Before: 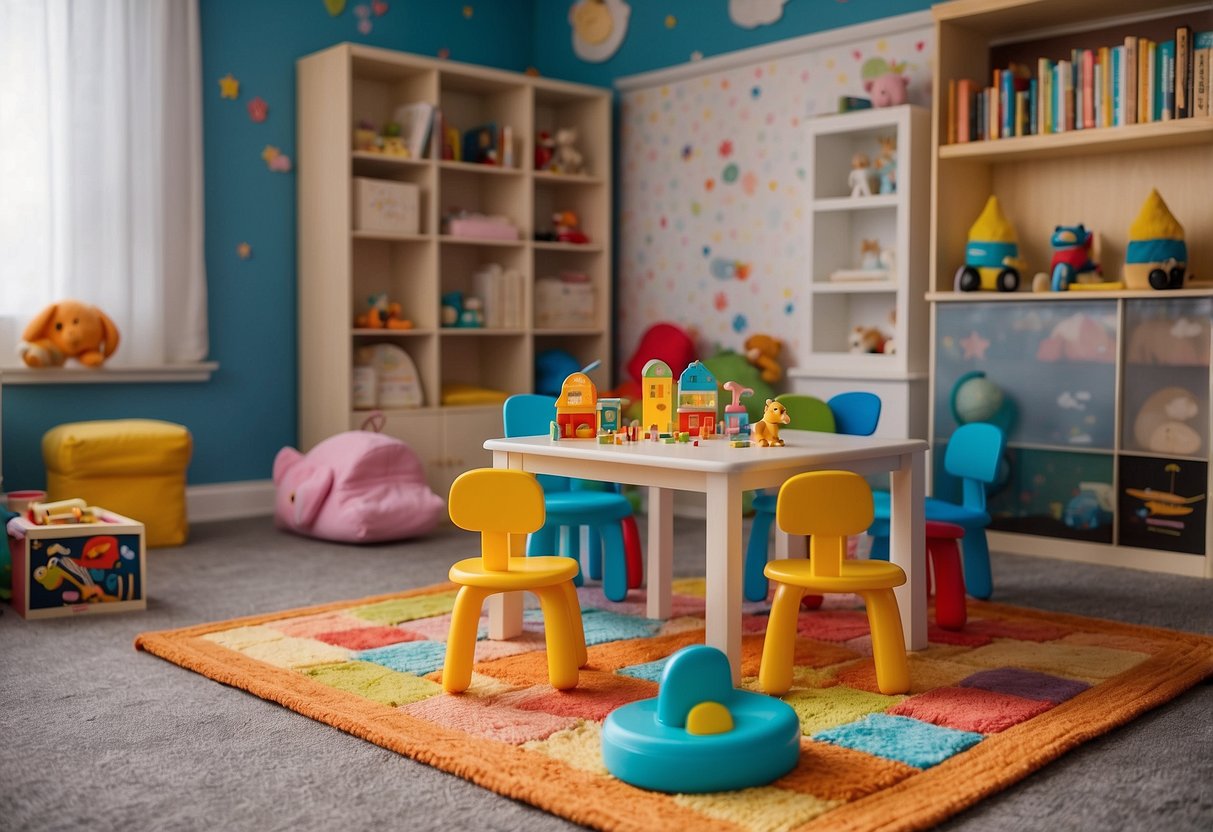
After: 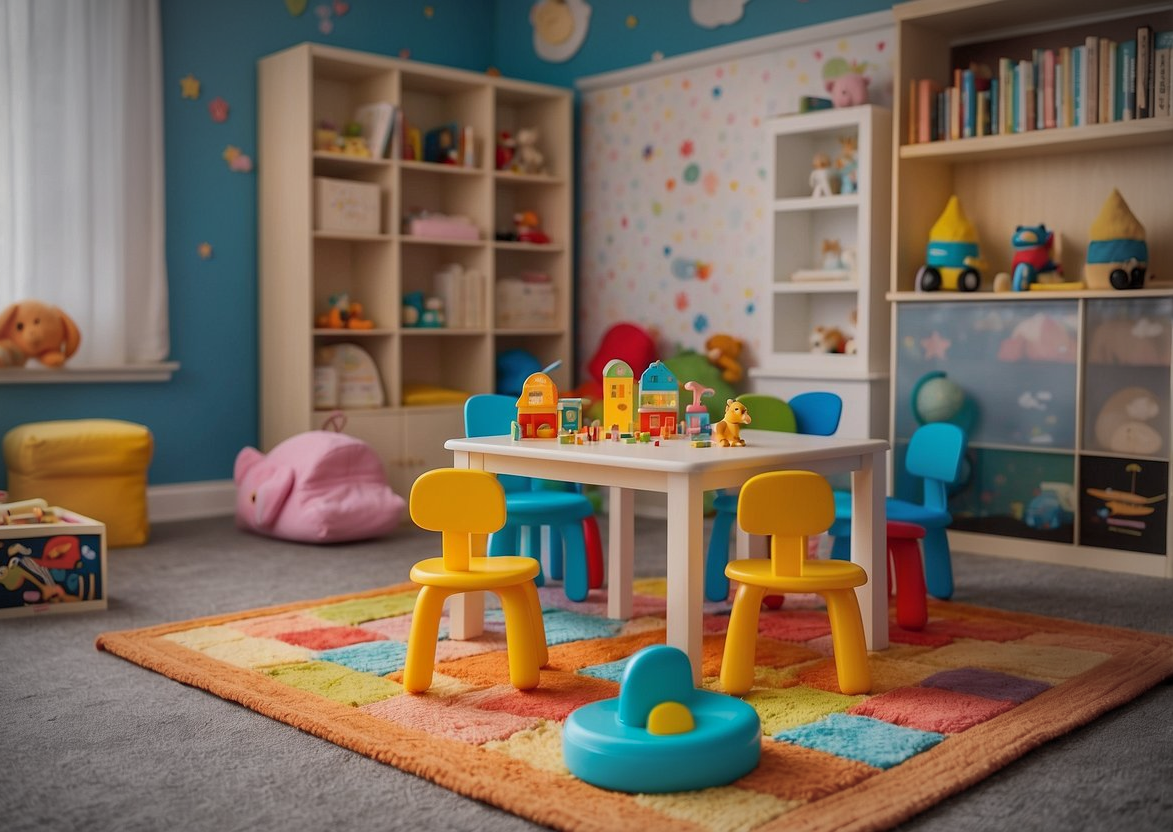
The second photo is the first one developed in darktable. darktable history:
shadows and highlights: on, module defaults
crop and rotate: left 3.238%
vignetting: automatic ratio true
